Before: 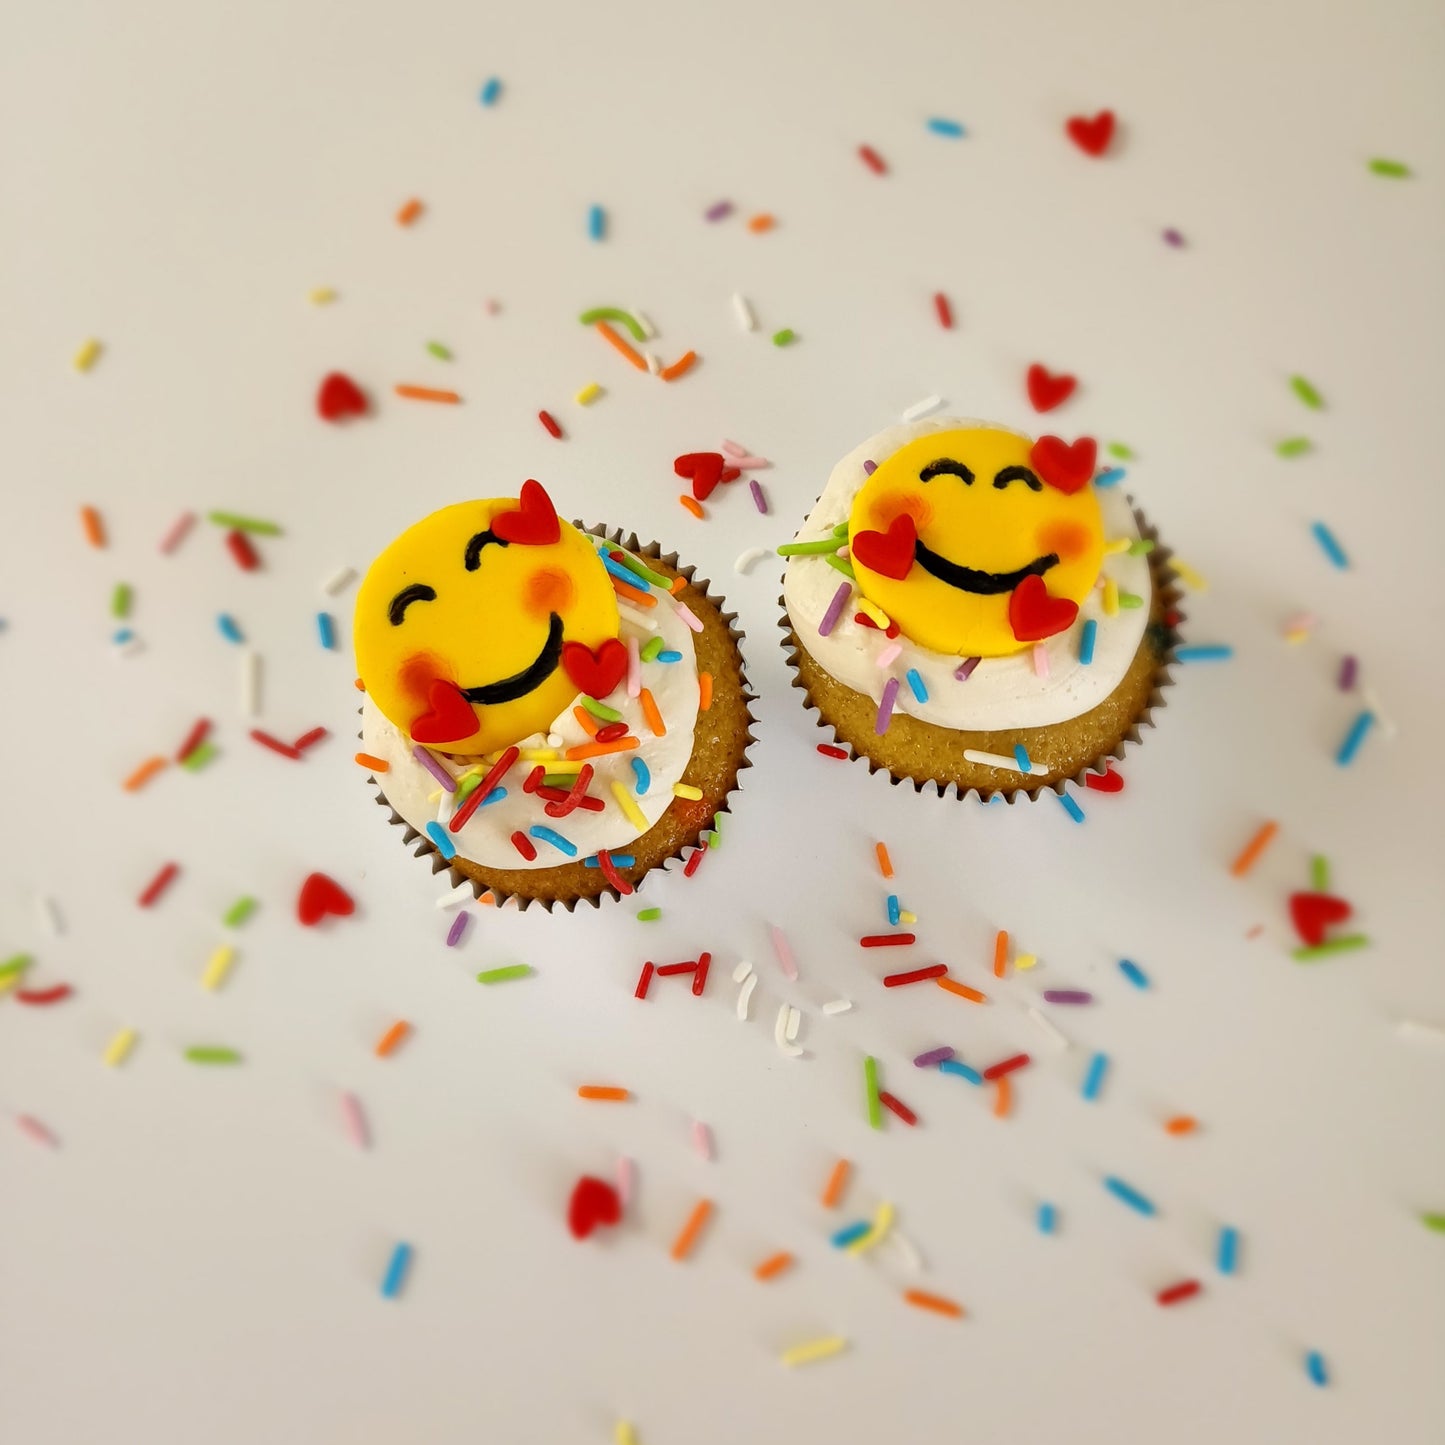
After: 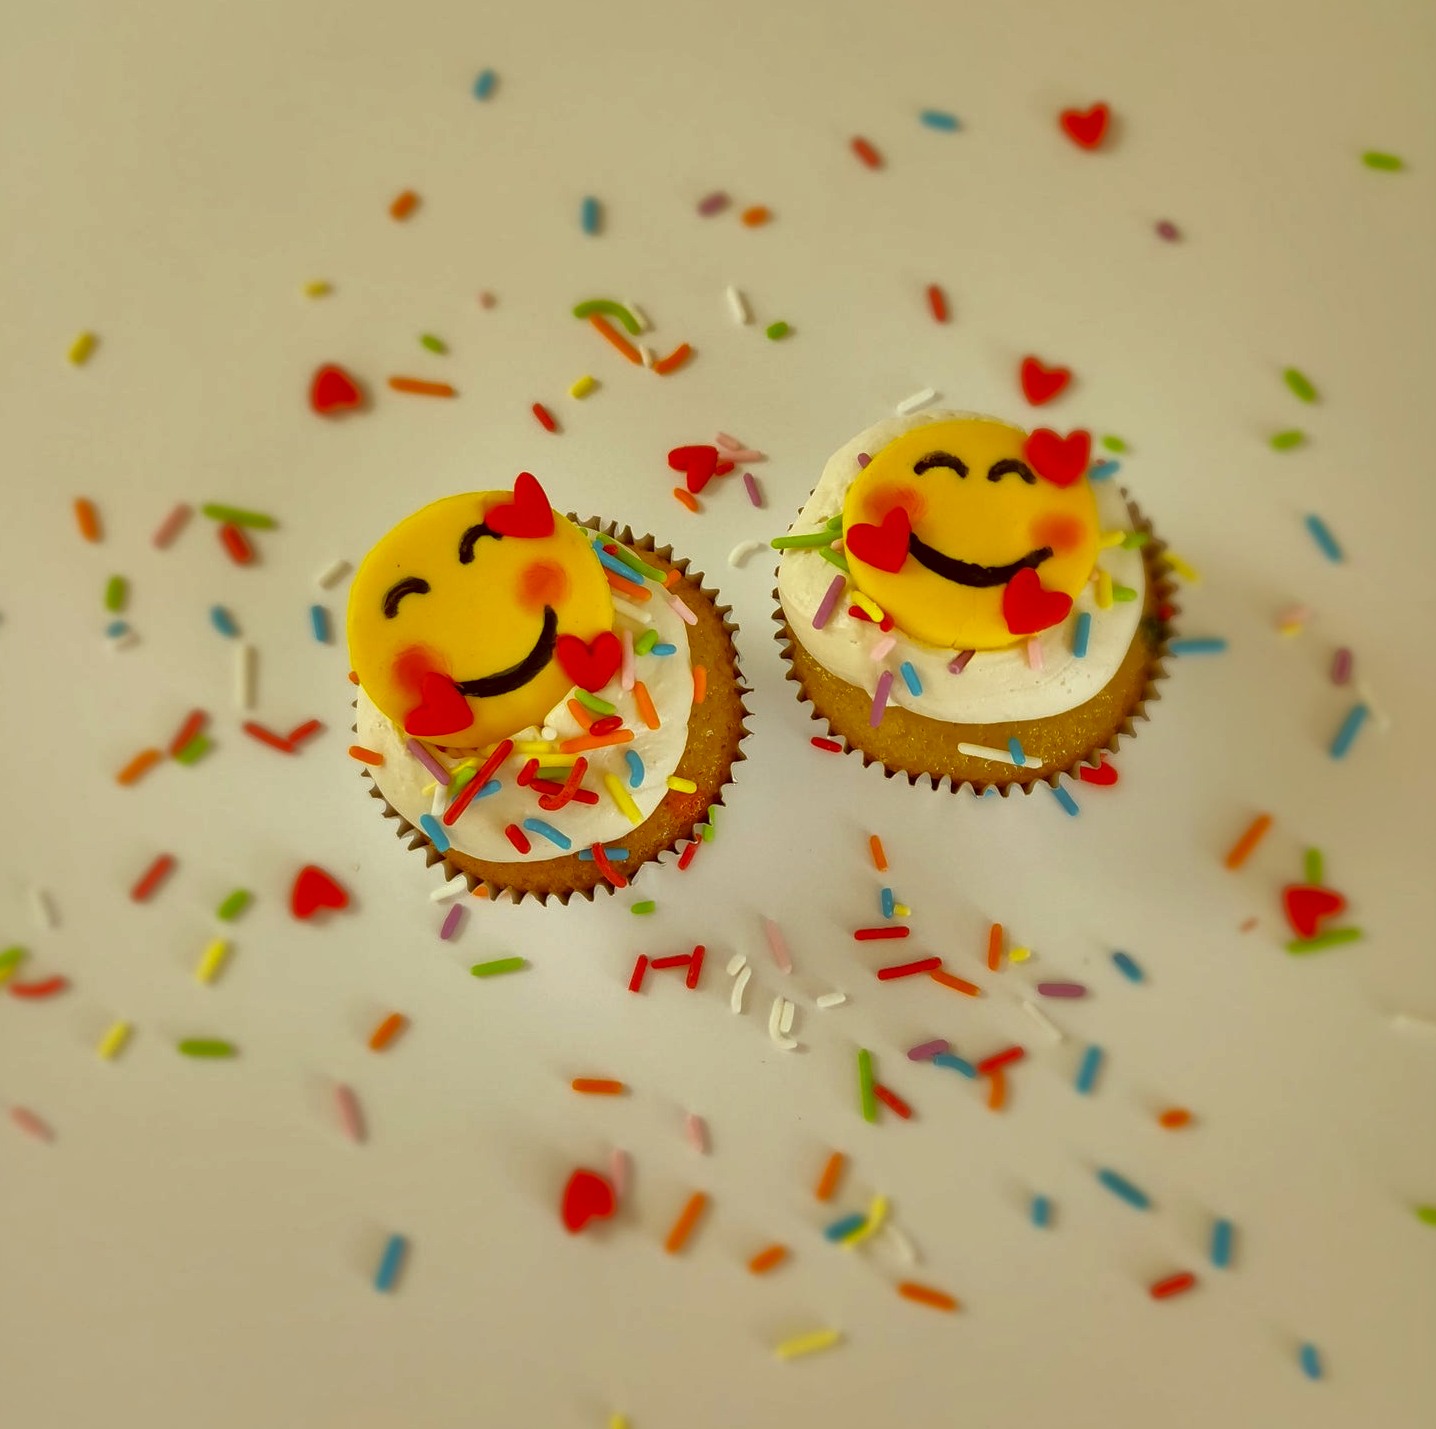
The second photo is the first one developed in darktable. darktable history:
color correction: highlights a* -6.11, highlights b* 9.28, shadows a* 10.48, shadows b* 23.5
shadows and highlights: shadows 39.26, highlights -59.84
crop: left 0.433%, top 0.521%, right 0.132%, bottom 0.57%
